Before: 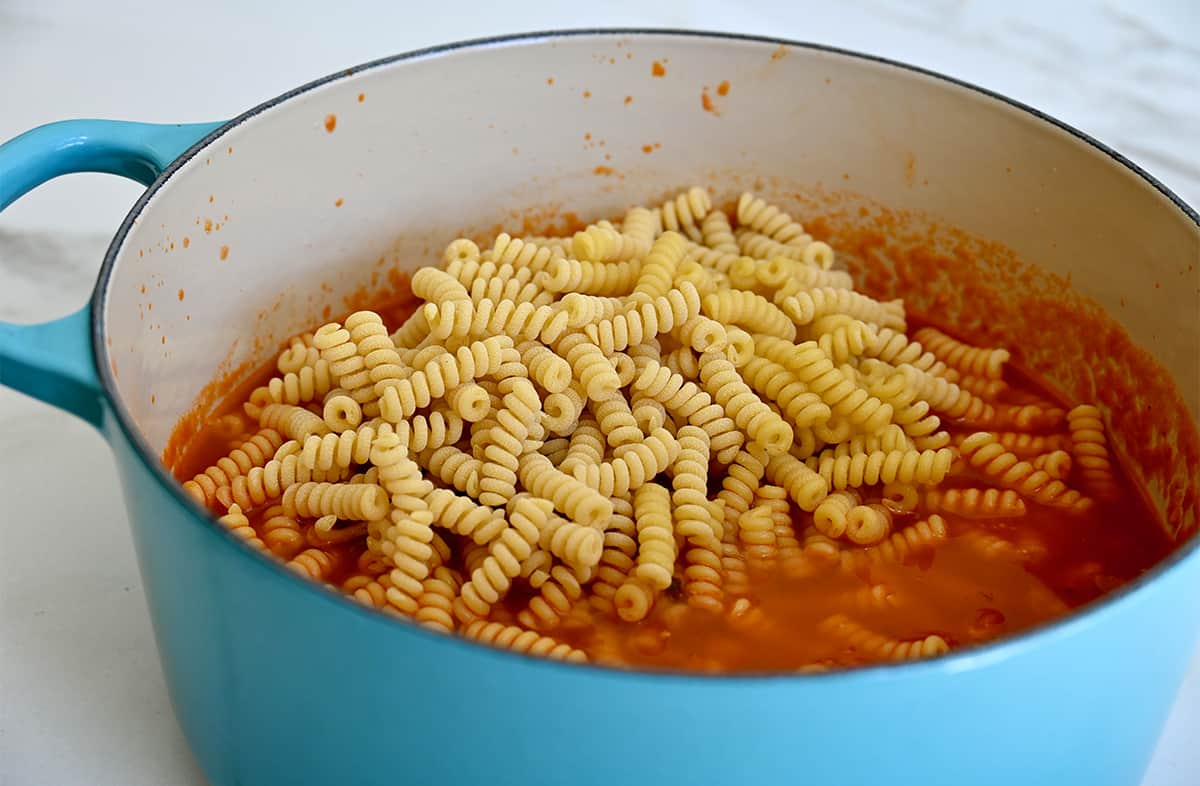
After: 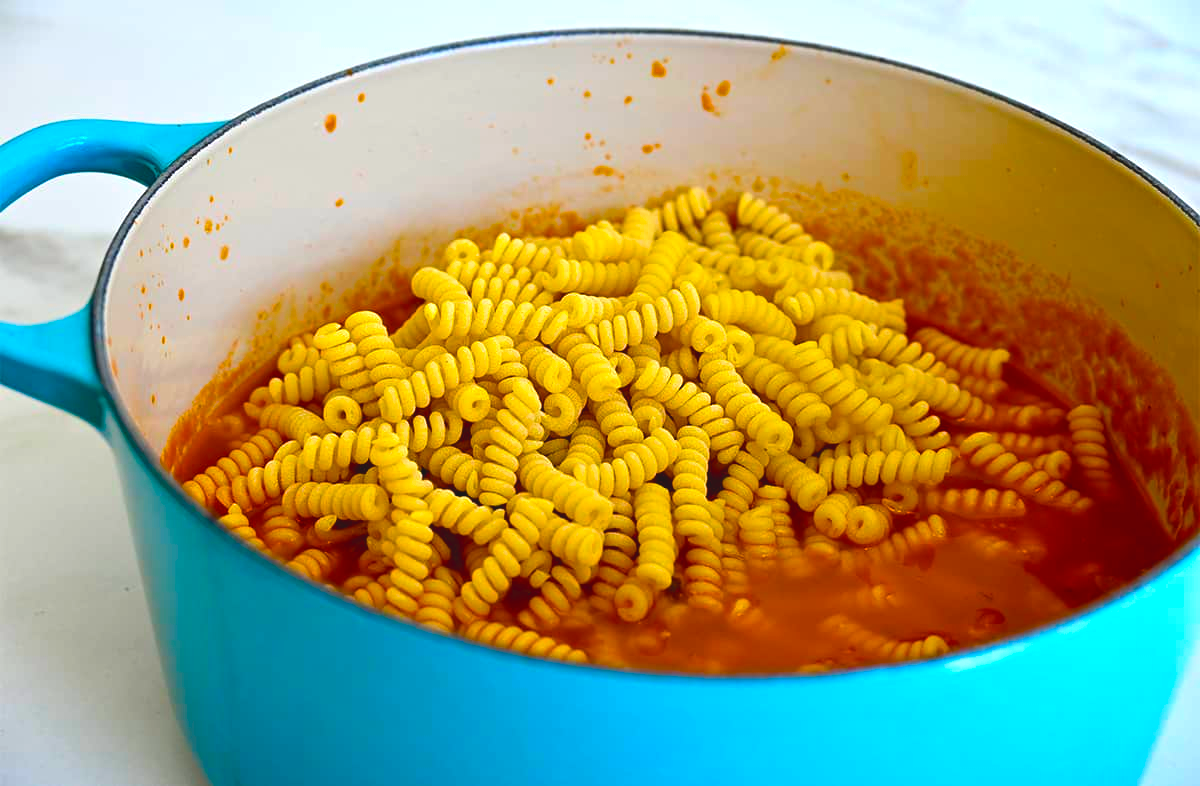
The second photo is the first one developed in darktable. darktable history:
exposure: black level correction 0.002, exposure -0.102 EV, compensate exposure bias true, compensate highlight preservation false
color balance rgb: global offset › luminance 0.781%, linear chroma grading › global chroma 41.58%, perceptual saturation grading › global saturation 25.468%, perceptual brilliance grading › global brilliance 12.515%, global vibrance 20%
